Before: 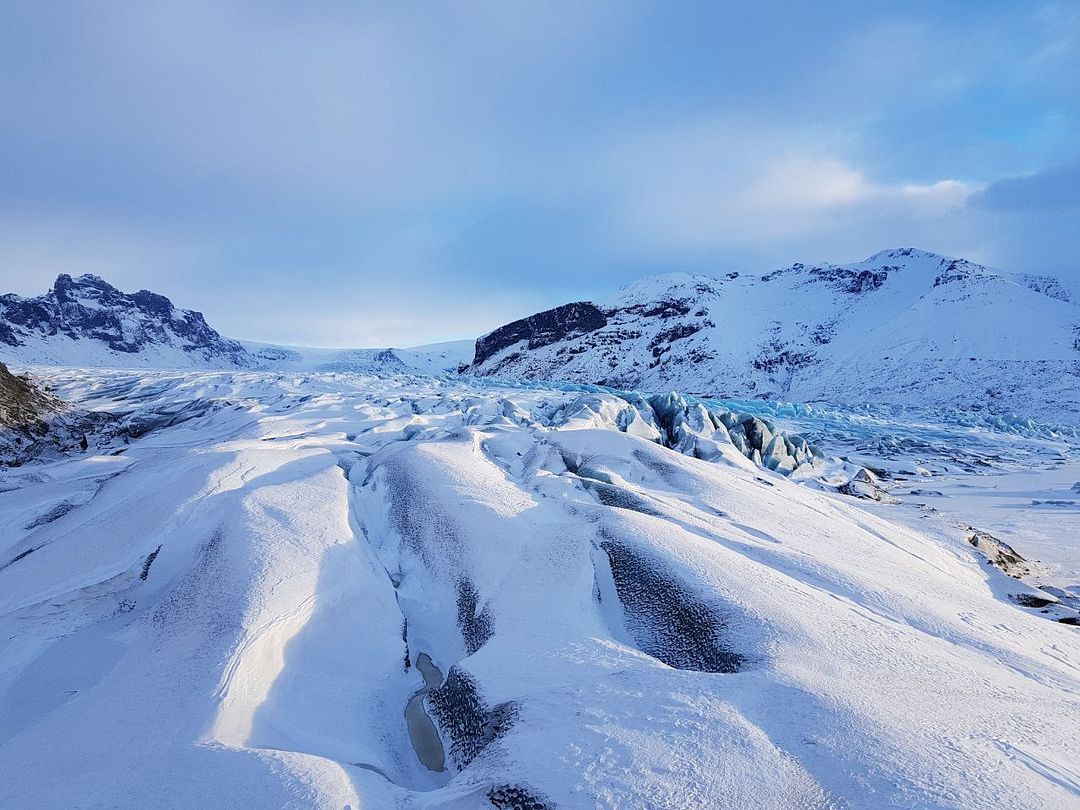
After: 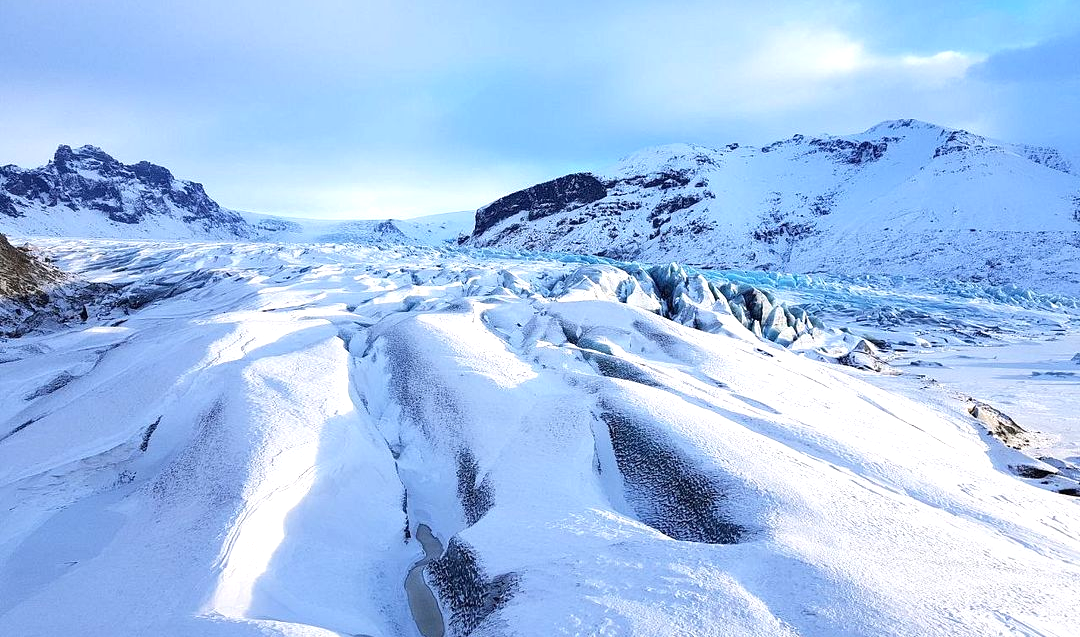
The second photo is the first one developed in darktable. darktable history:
exposure: exposure 0.606 EV, compensate exposure bias true, compensate highlight preservation false
crop and rotate: top 15.971%, bottom 5.373%
local contrast: mode bilateral grid, contrast 99, coarseness 99, detail 108%, midtone range 0.2
